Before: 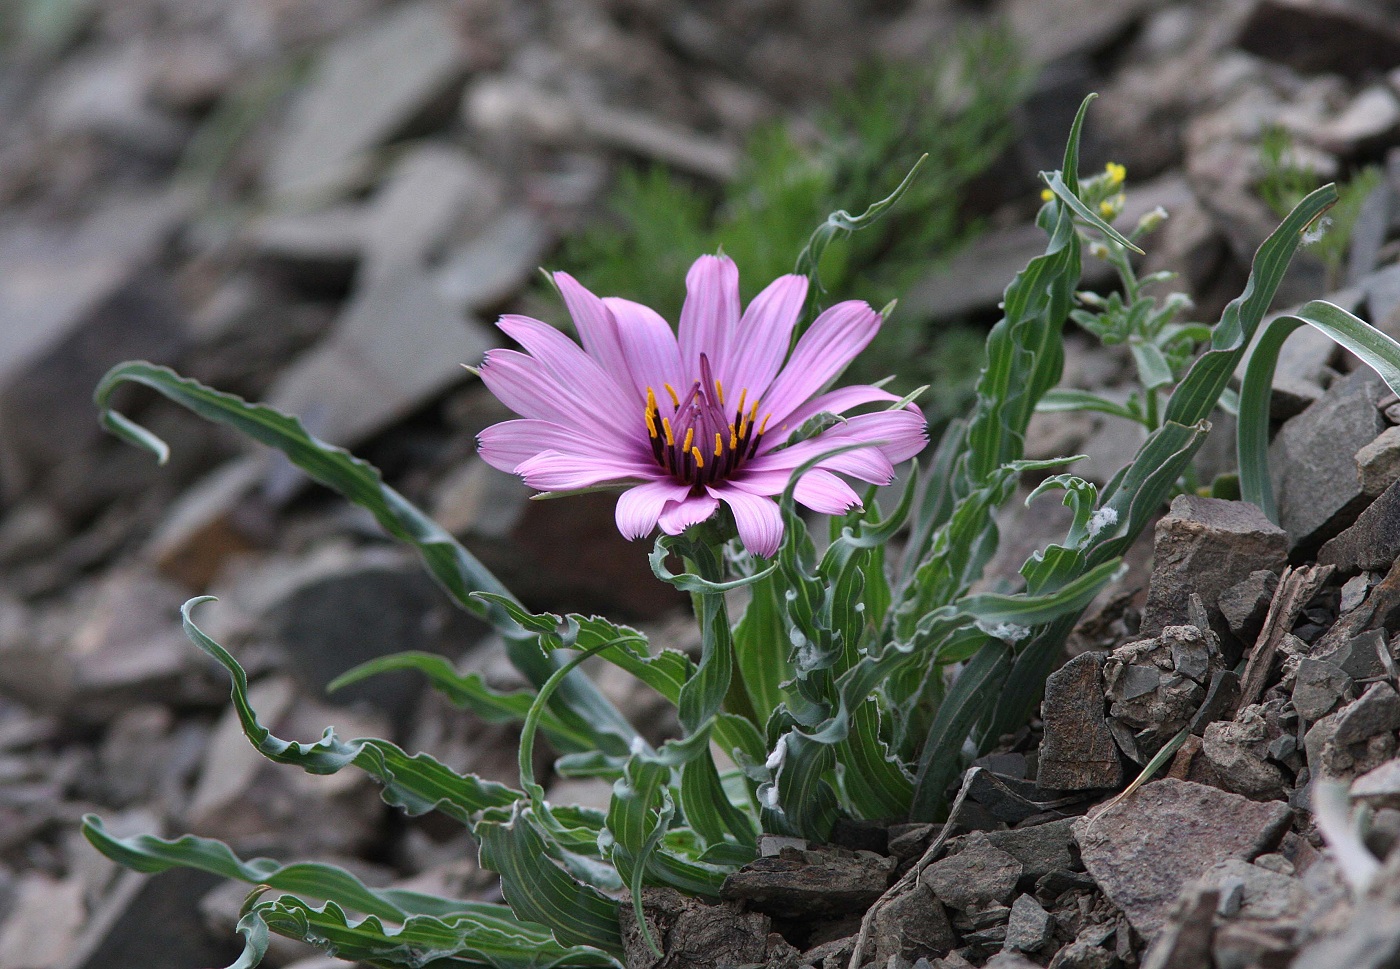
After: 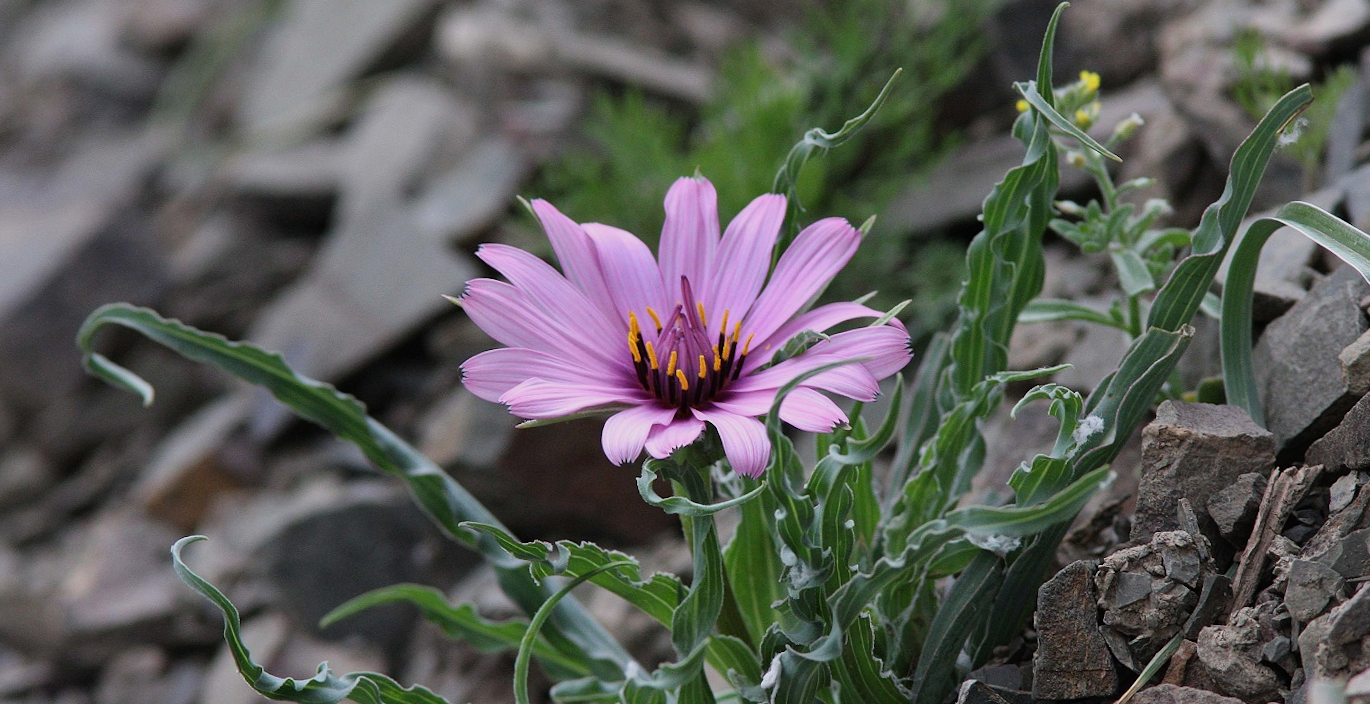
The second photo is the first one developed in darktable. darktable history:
crop: top 5.667%, bottom 17.637%
rotate and perspective: rotation -2°, crop left 0.022, crop right 0.978, crop top 0.049, crop bottom 0.951
filmic rgb: black relative exposure -14.19 EV, white relative exposure 3.39 EV, hardness 7.89, preserve chrominance max RGB
